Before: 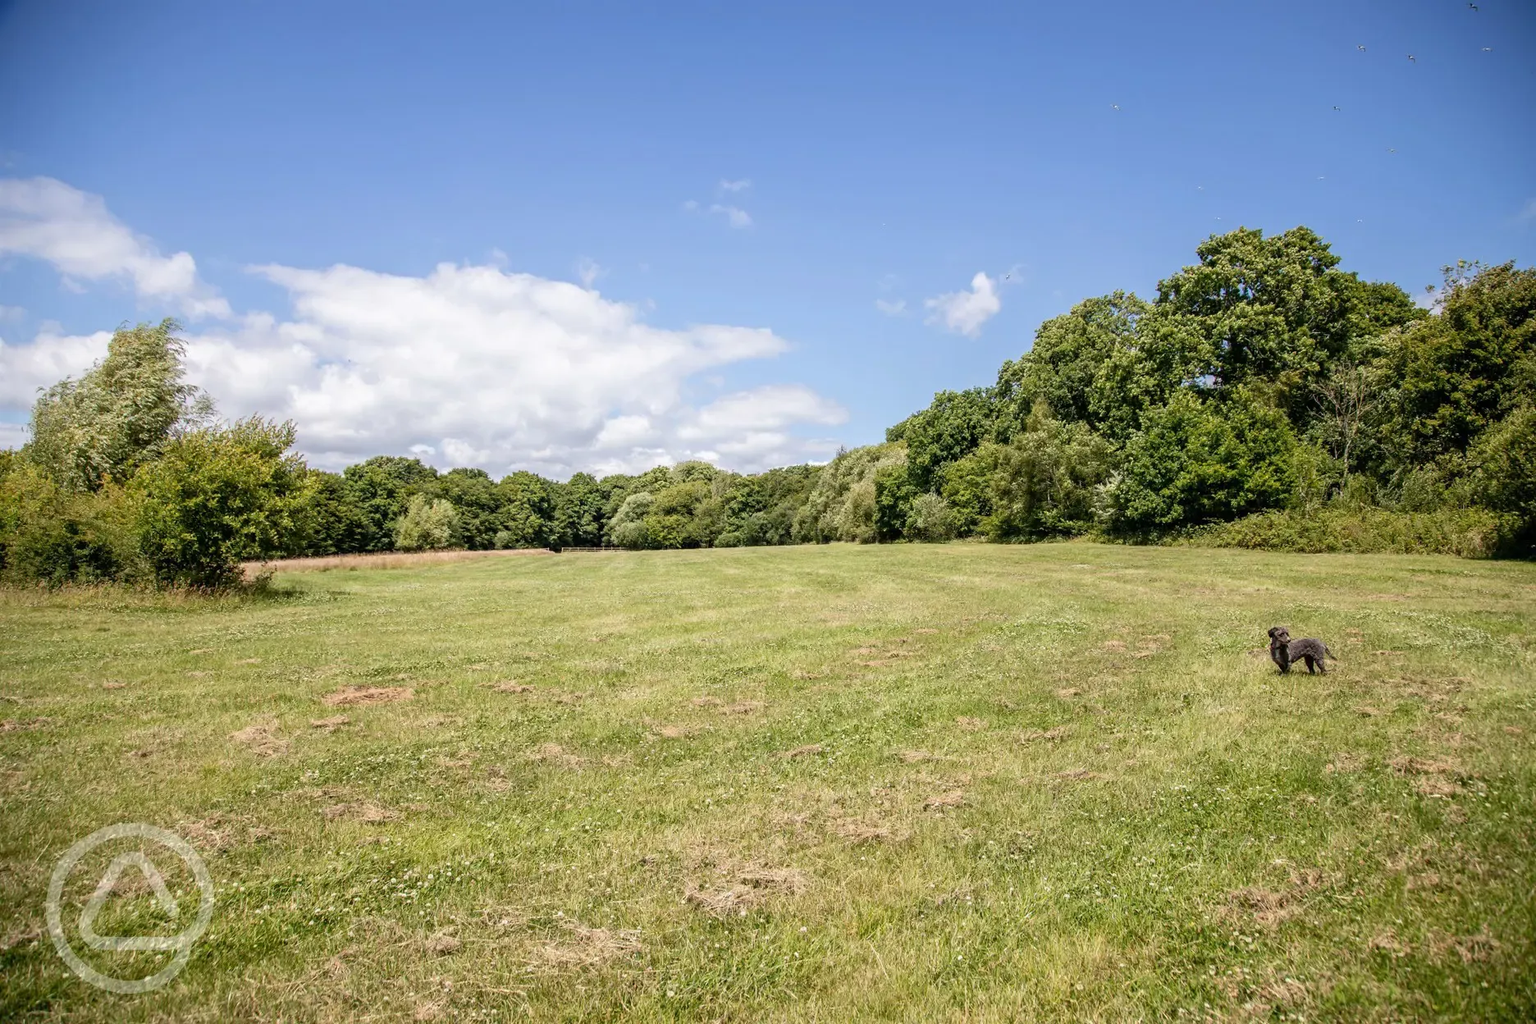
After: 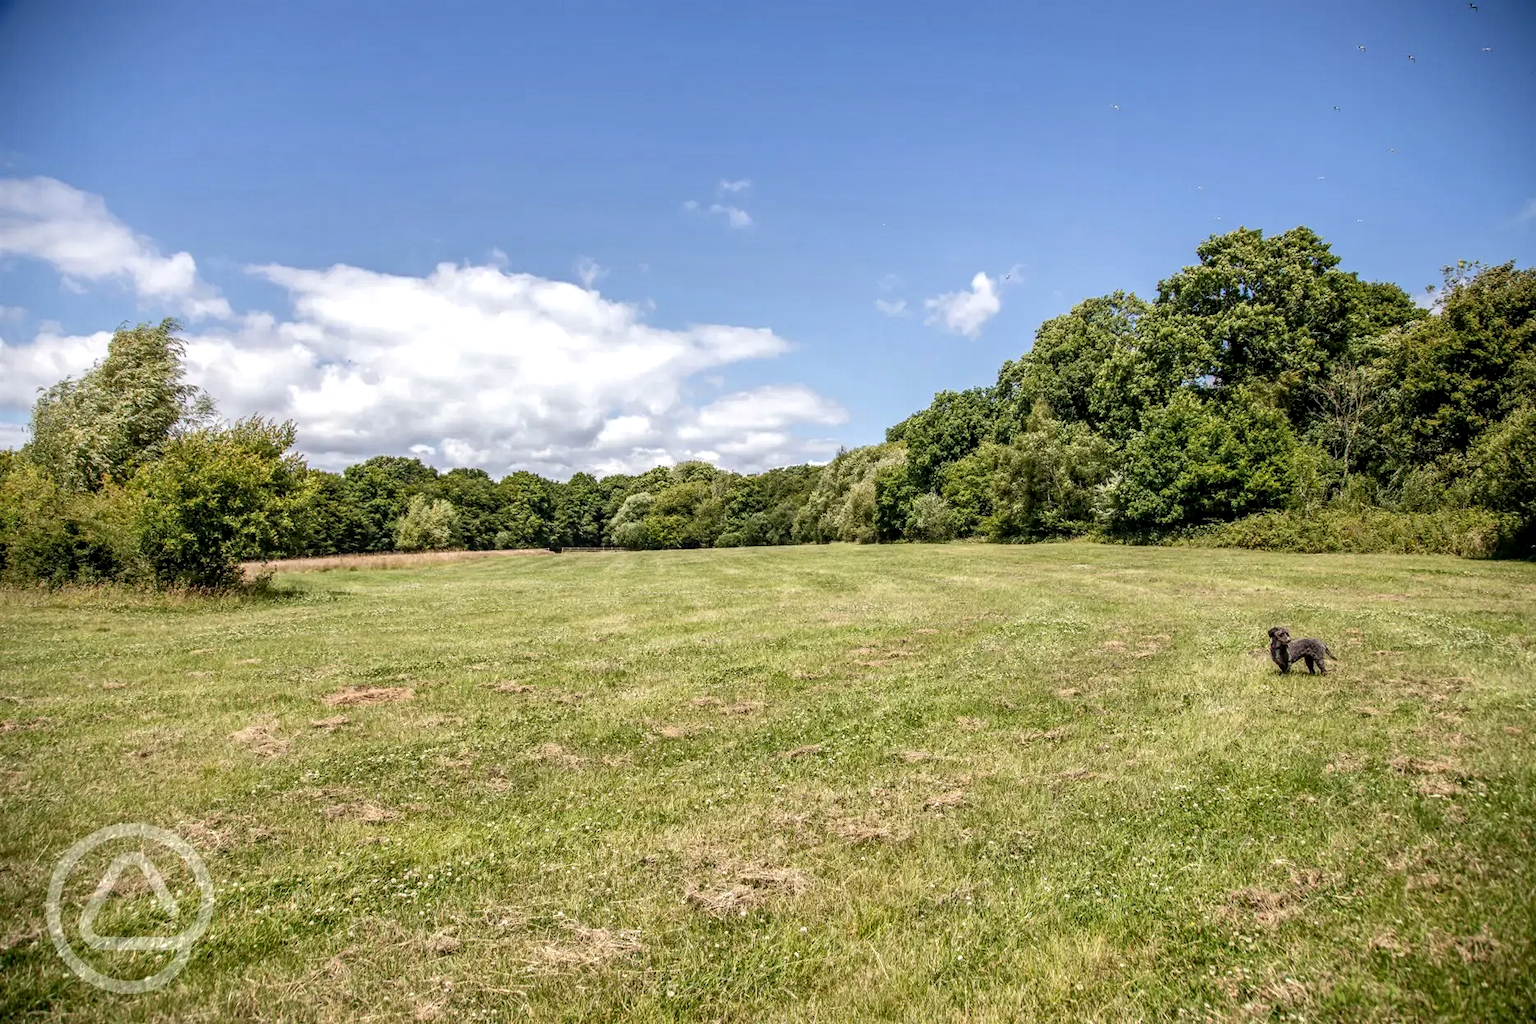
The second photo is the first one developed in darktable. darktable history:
shadows and highlights: radius 171.16, shadows 27, white point adjustment 3.13, highlights -67.95, soften with gaussian
local contrast: on, module defaults
